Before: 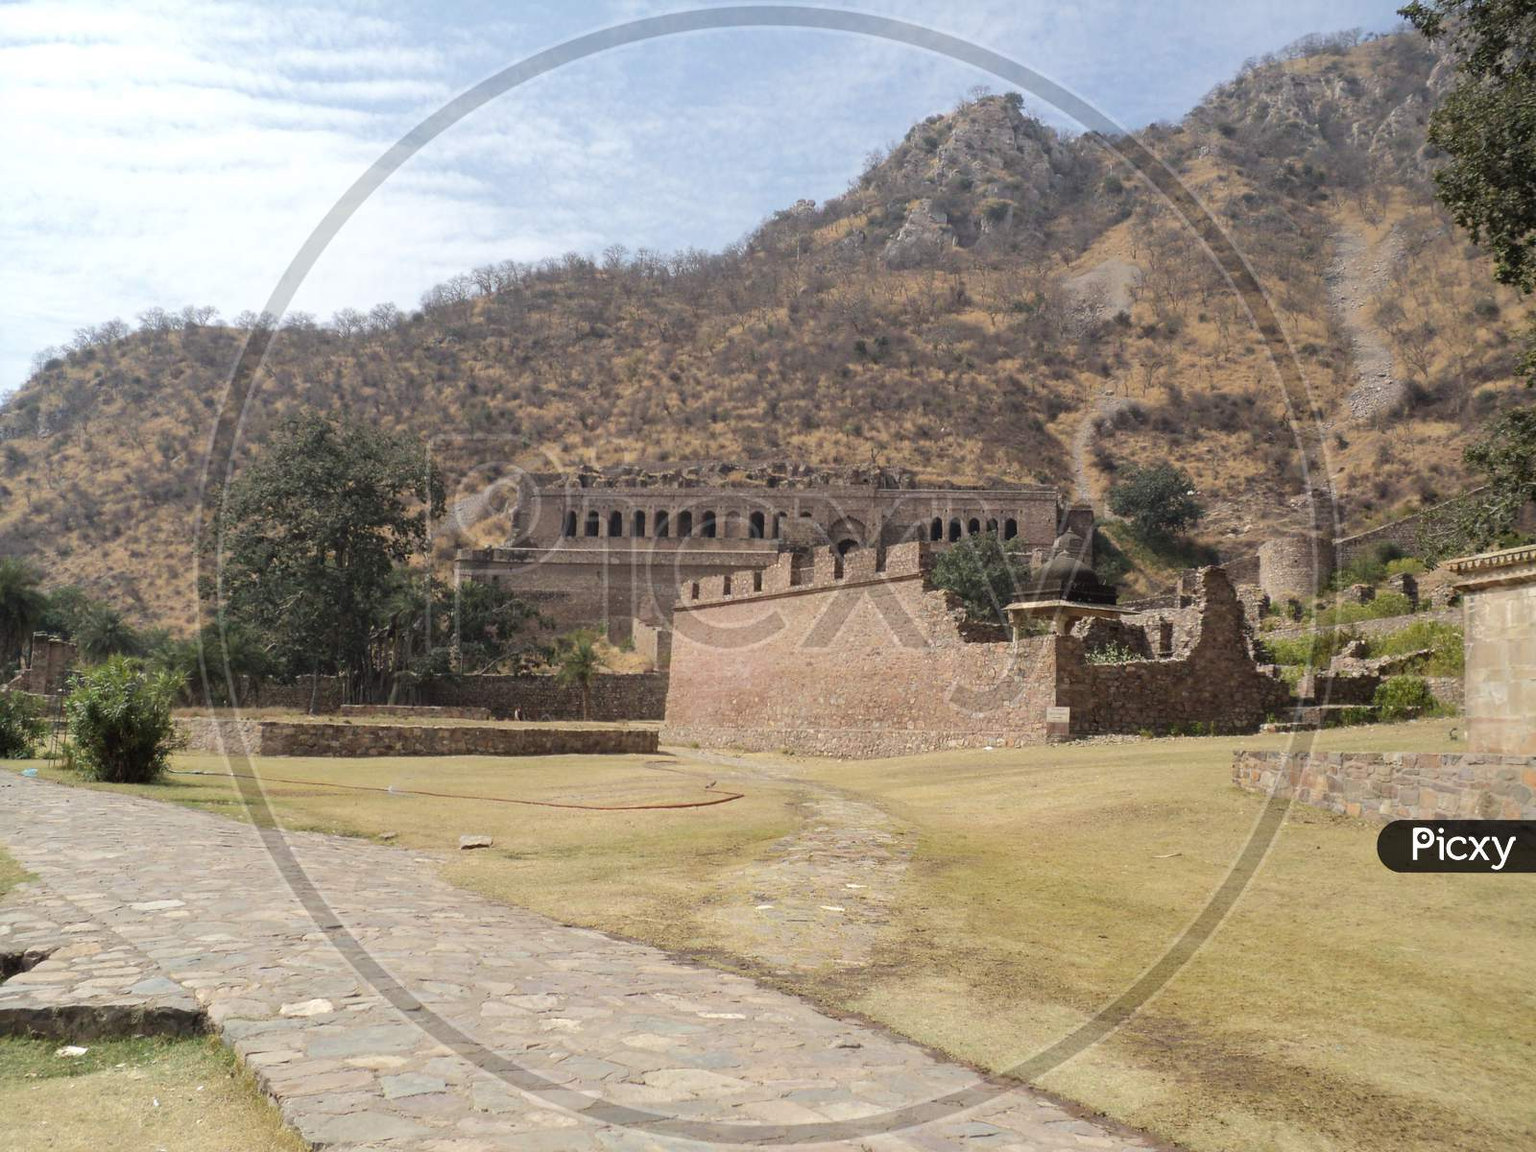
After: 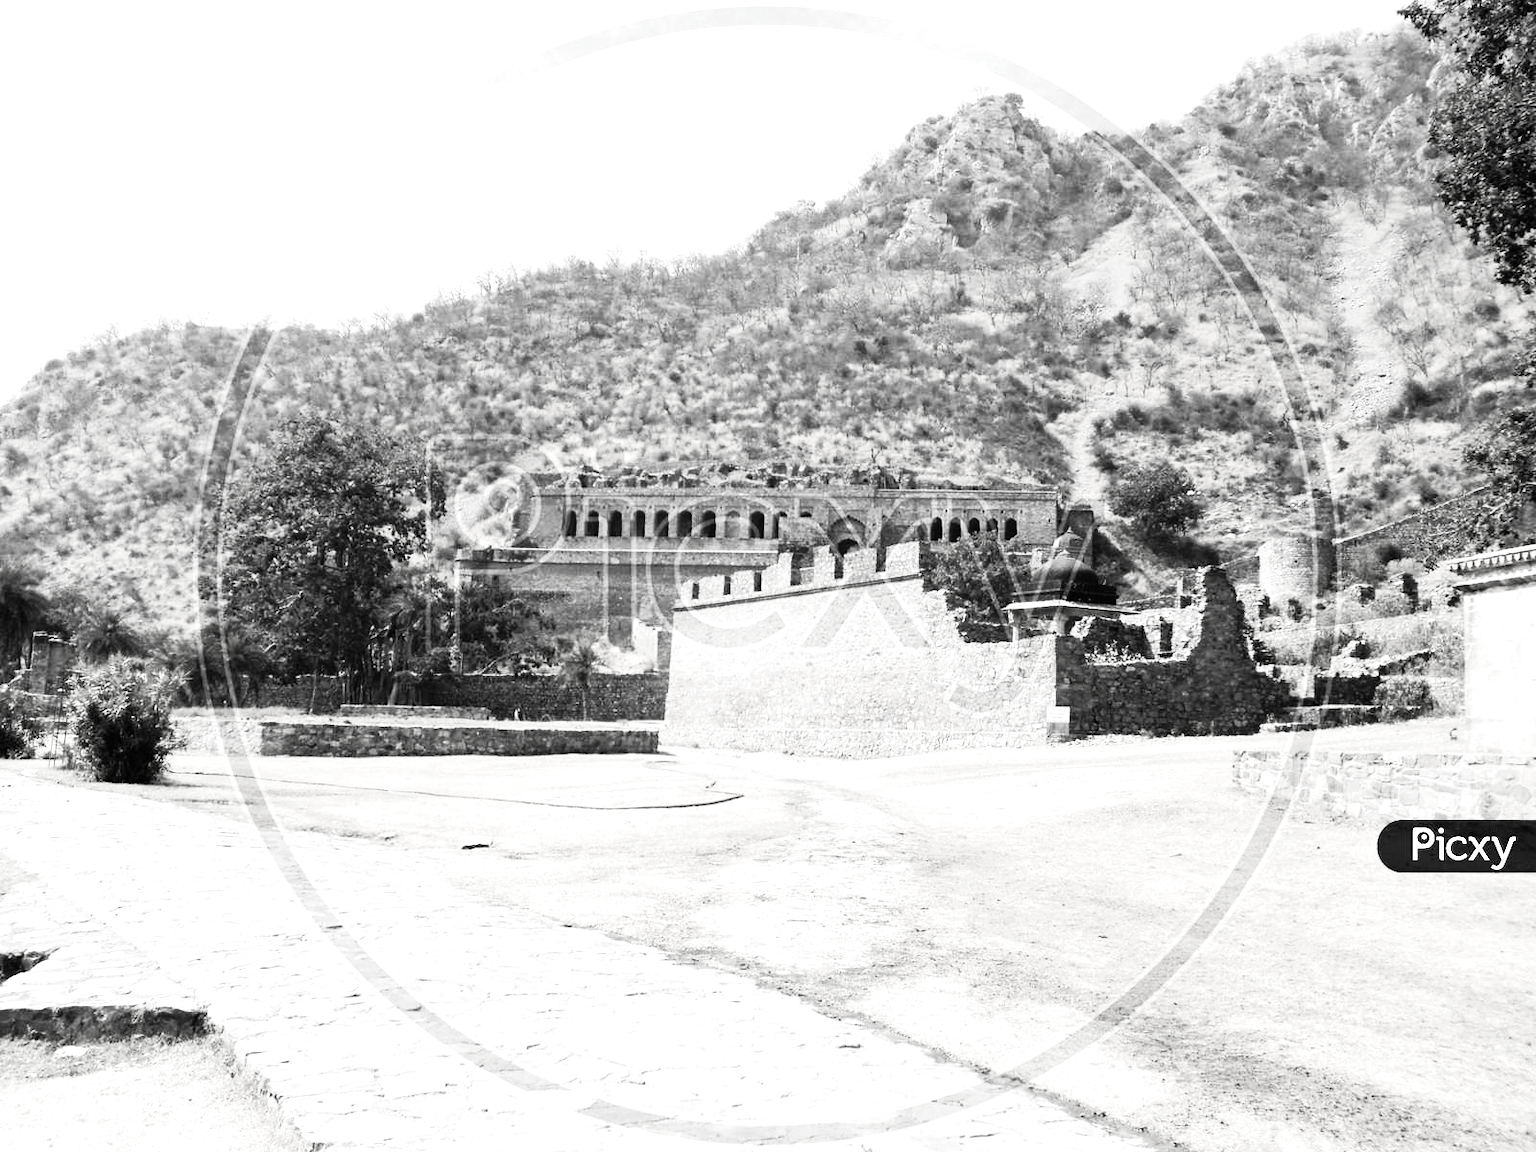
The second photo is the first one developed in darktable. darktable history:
exposure: black level correction 0, exposure 1.441 EV, compensate highlight preservation false
base curve: curves: ch0 [(0, 0) (0.028, 0.03) (0.121, 0.232) (0.46, 0.748) (0.859, 0.968) (1, 1)]
contrast brightness saturation: contrast -0.033, brightness -0.575, saturation -0.984
